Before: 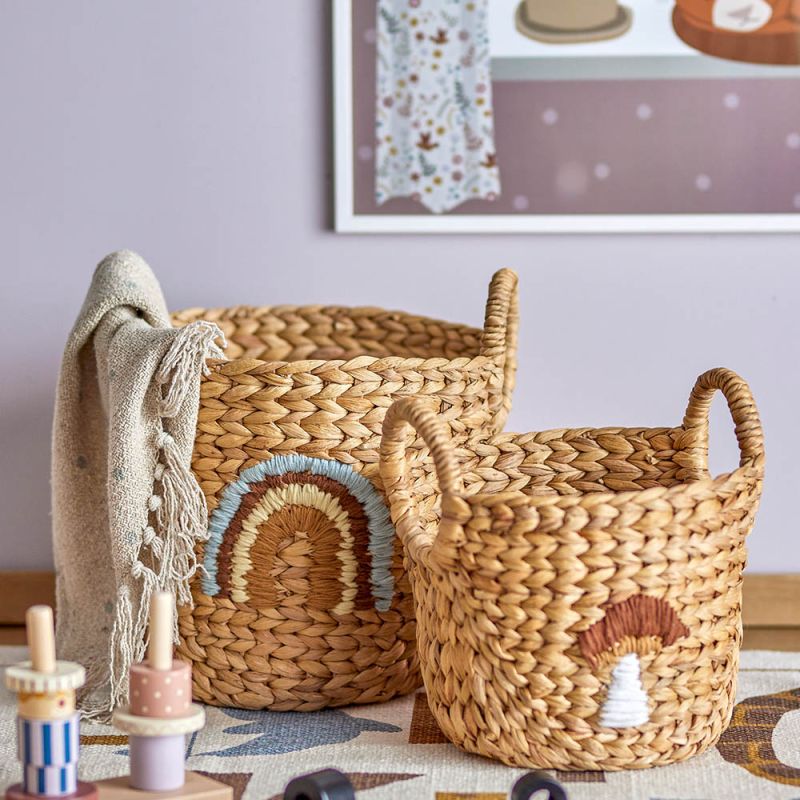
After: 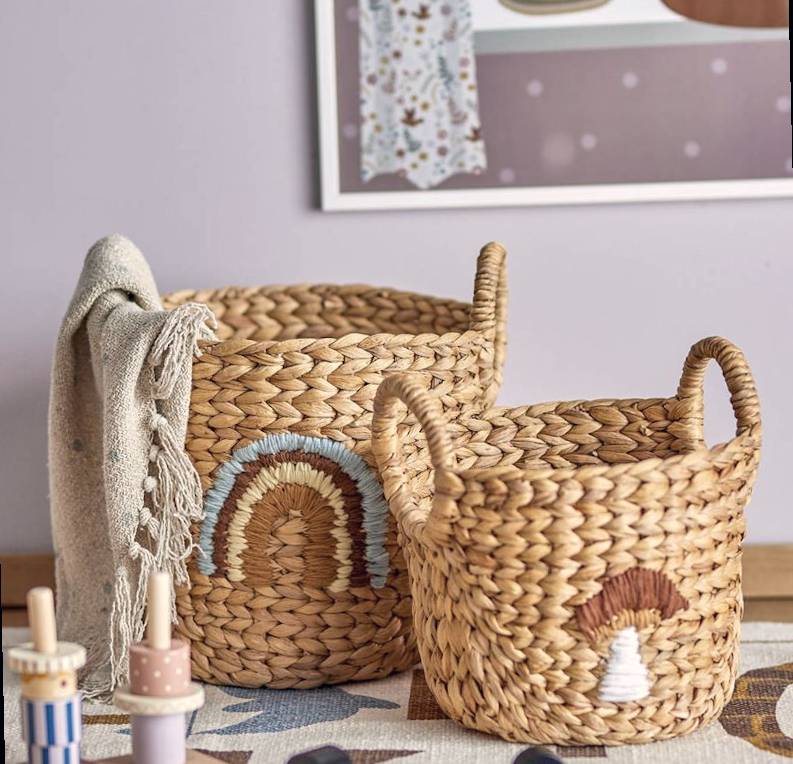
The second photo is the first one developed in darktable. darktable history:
color correction: highlights a* 2.75, highlights b* 5, shadows a* -2.04, shadows b* -4.84, saturation 0.8
rotate and perspective: rotation -1.32°, lens shift (horizontal) -0.031, crop left 0.015, crop right 0.985, crop top 0.047, crop bottom 0.982
